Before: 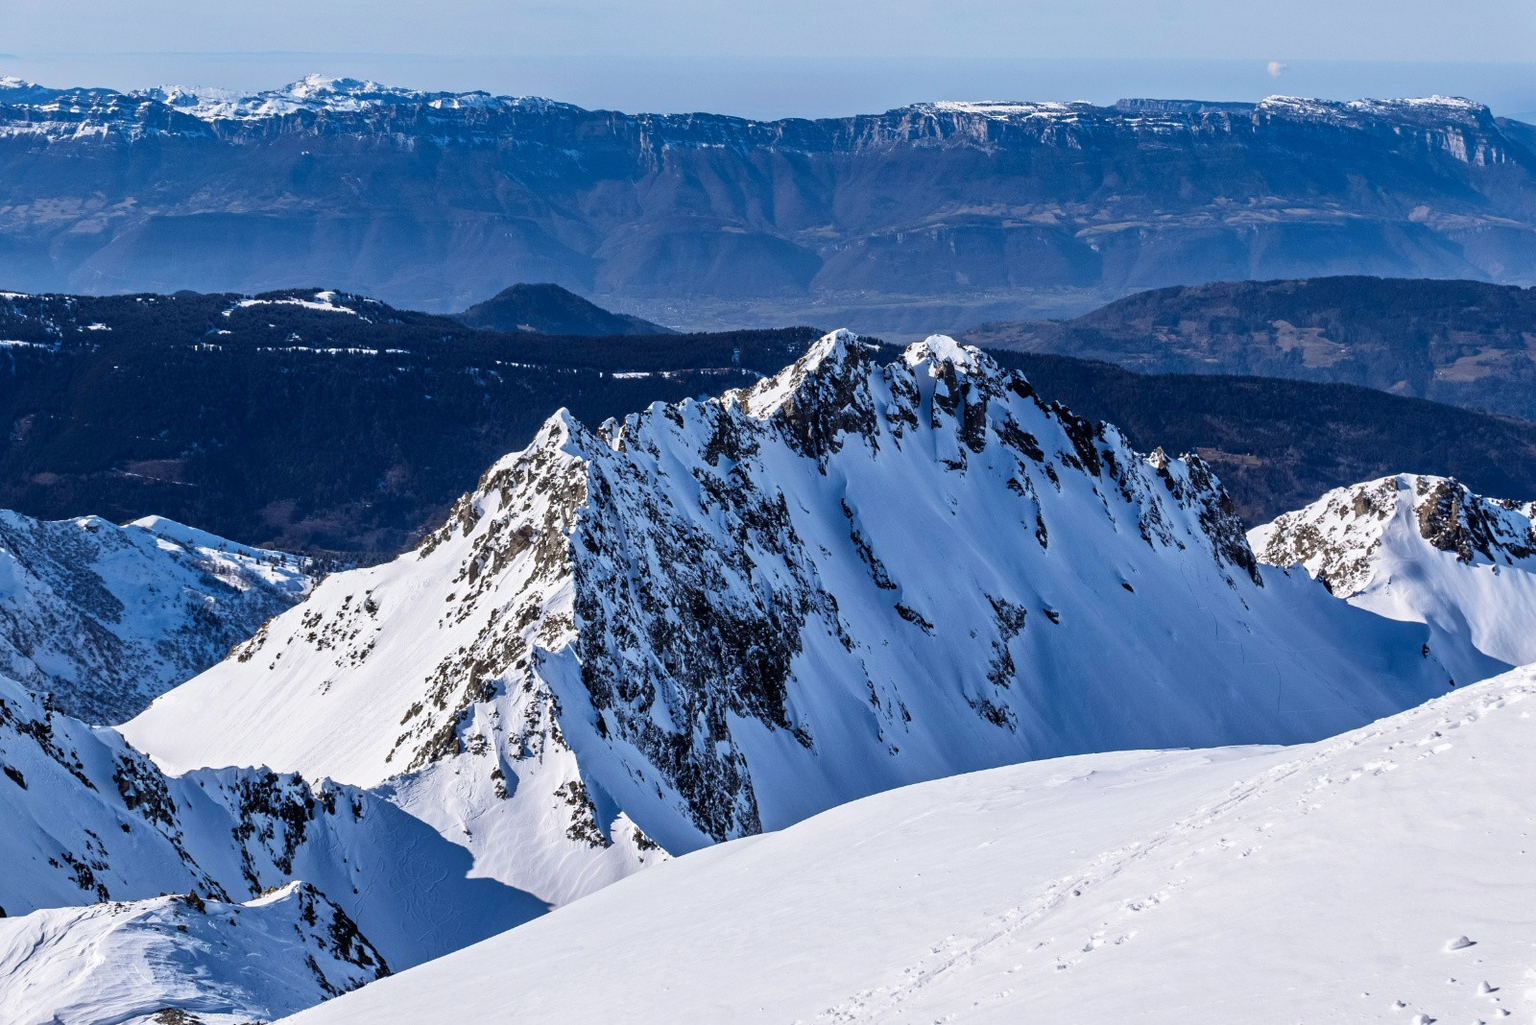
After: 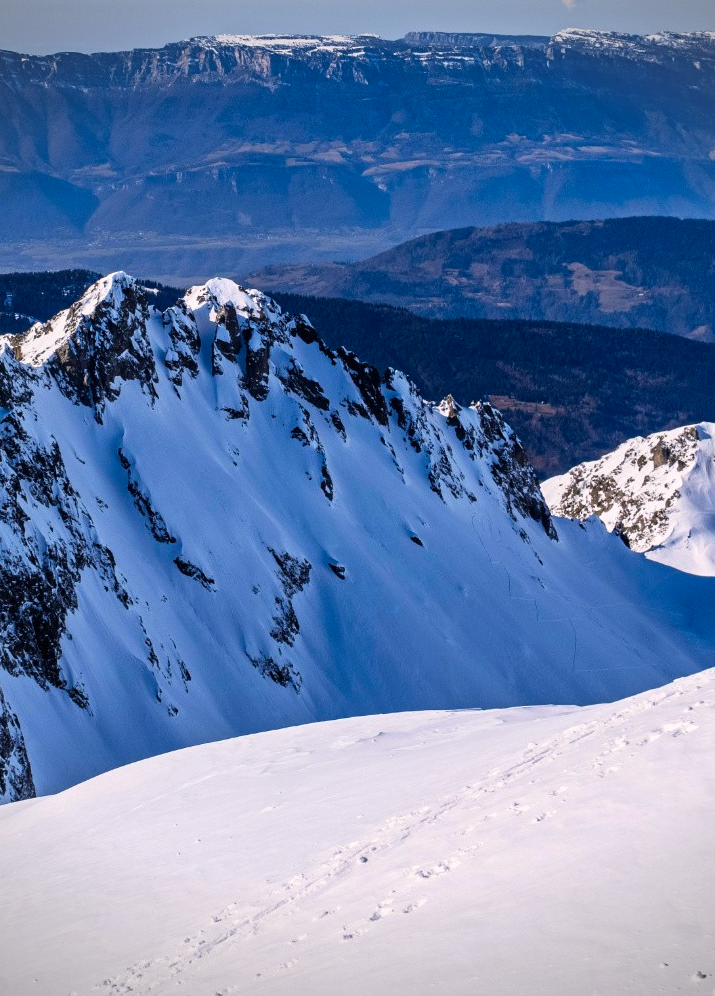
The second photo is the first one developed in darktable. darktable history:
crop: left 47.393%, top 6.739%, right 7.919%
color correction: highlights a* 3.28, highlights b* 1.74, saturation 1.17
contrast brightness saturation: contrast 0.08, saturation 0.016
vignetting: fall-off start 97.19%, width/height ratio 1.185, unbound false
